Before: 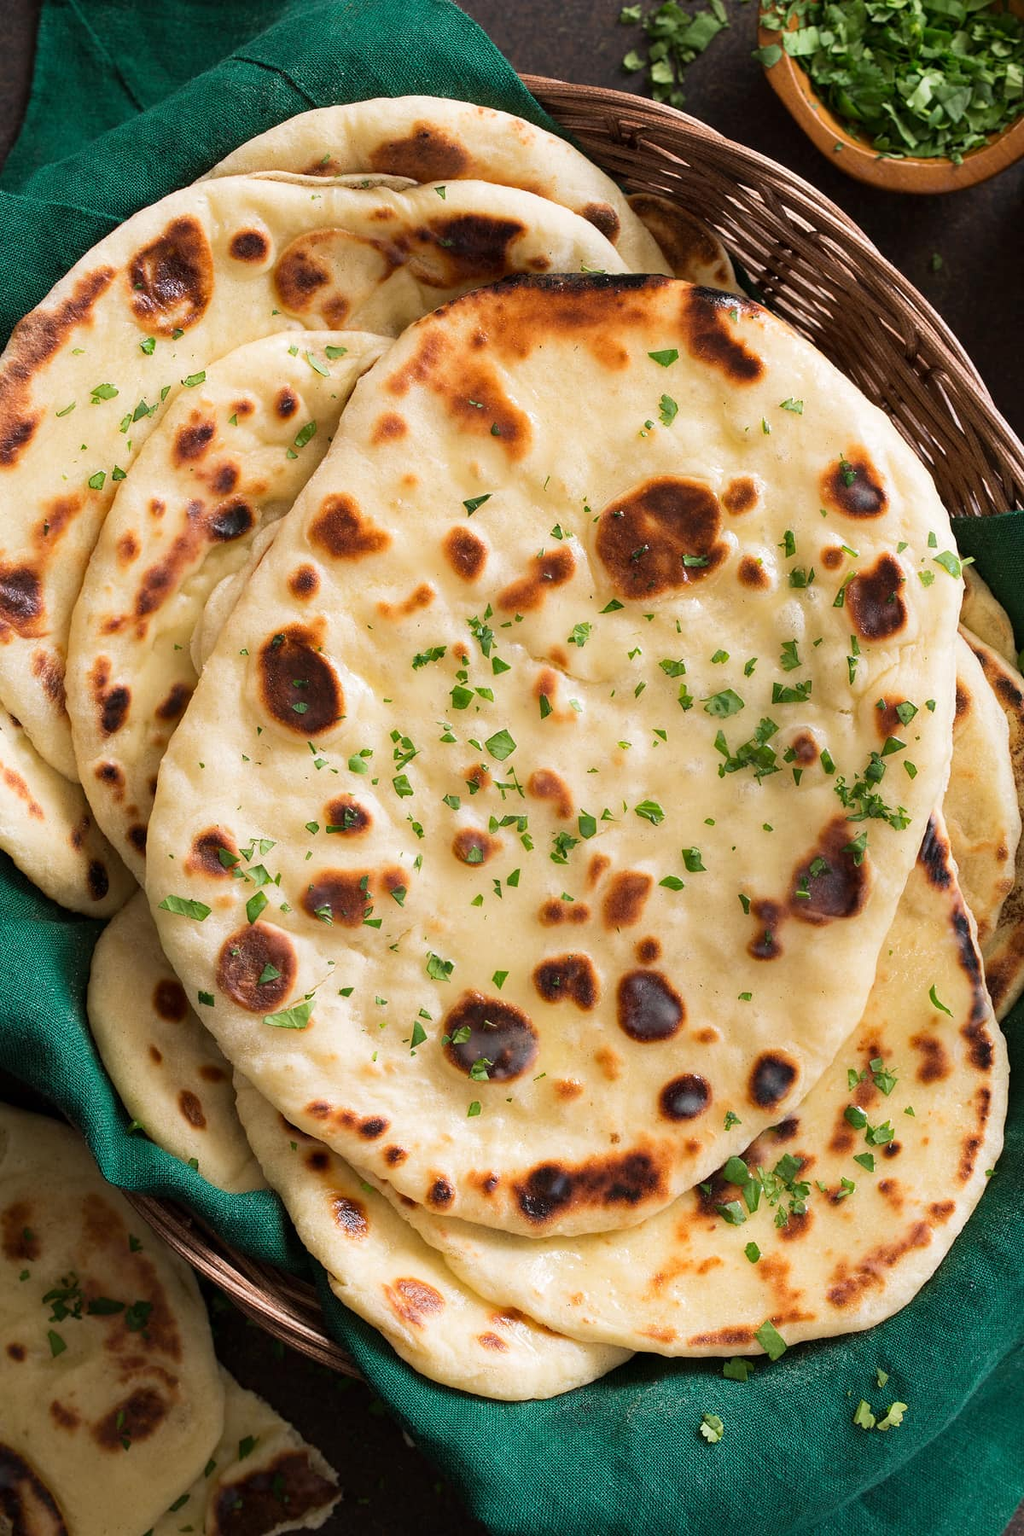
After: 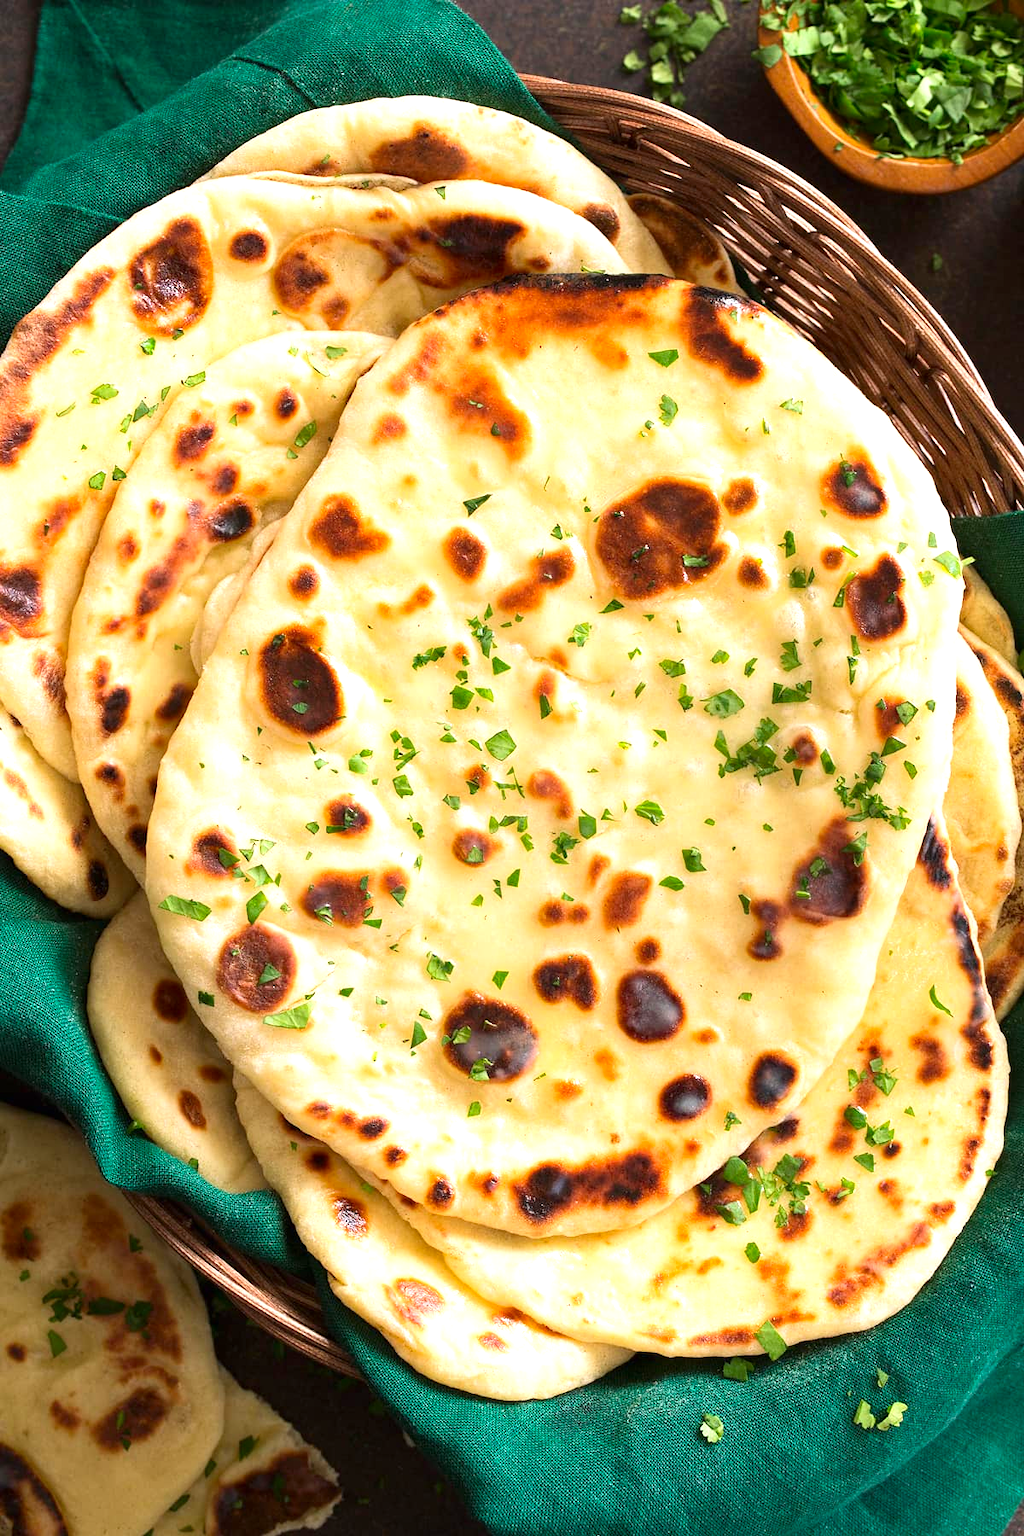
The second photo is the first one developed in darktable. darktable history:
exposure: black level correction 0, exposure 0.703 EV, compensate highlight preservation false
contrast brightness saturation: contrast 0.085, saturation 0.195
